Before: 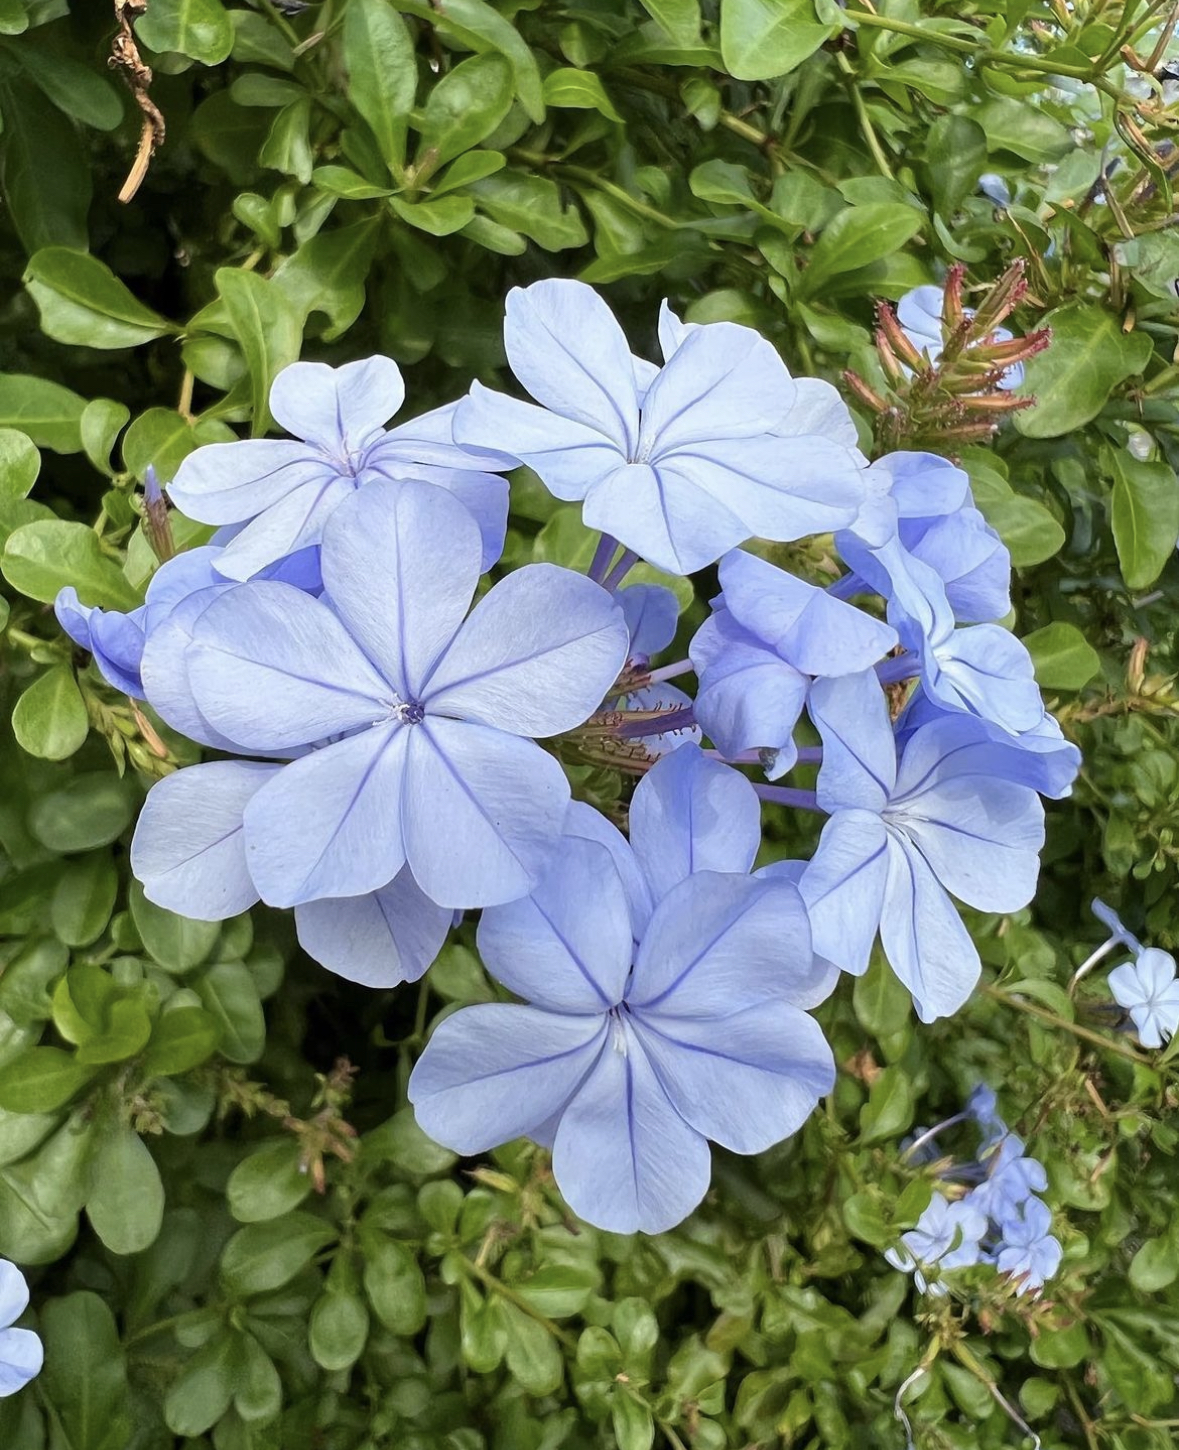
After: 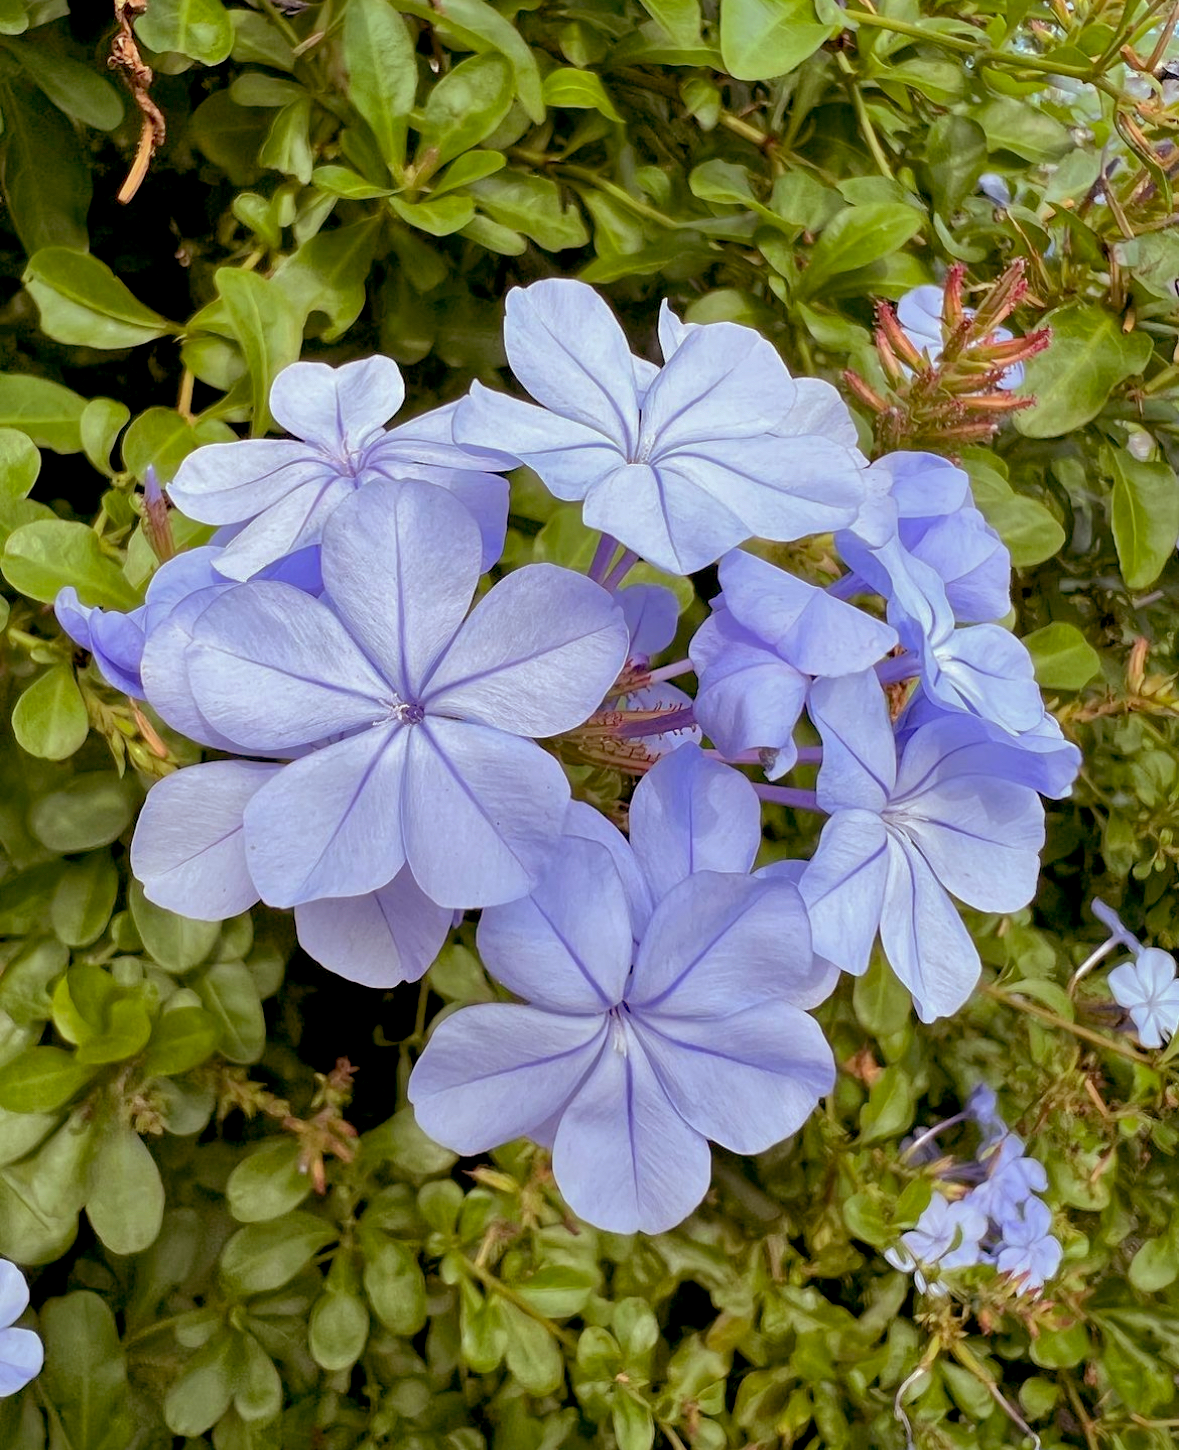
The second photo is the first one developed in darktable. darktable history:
exposure: black level correction 0.009, exposure 0.014 EV, compensate highlight preservation false
shadows and highlights: shadows 40, highlights -60
rgb levels: mode RGB, independent channels, levels [[0, 0.474, 1], [0, 0.5, 1], [0, 0.5, 1]]
